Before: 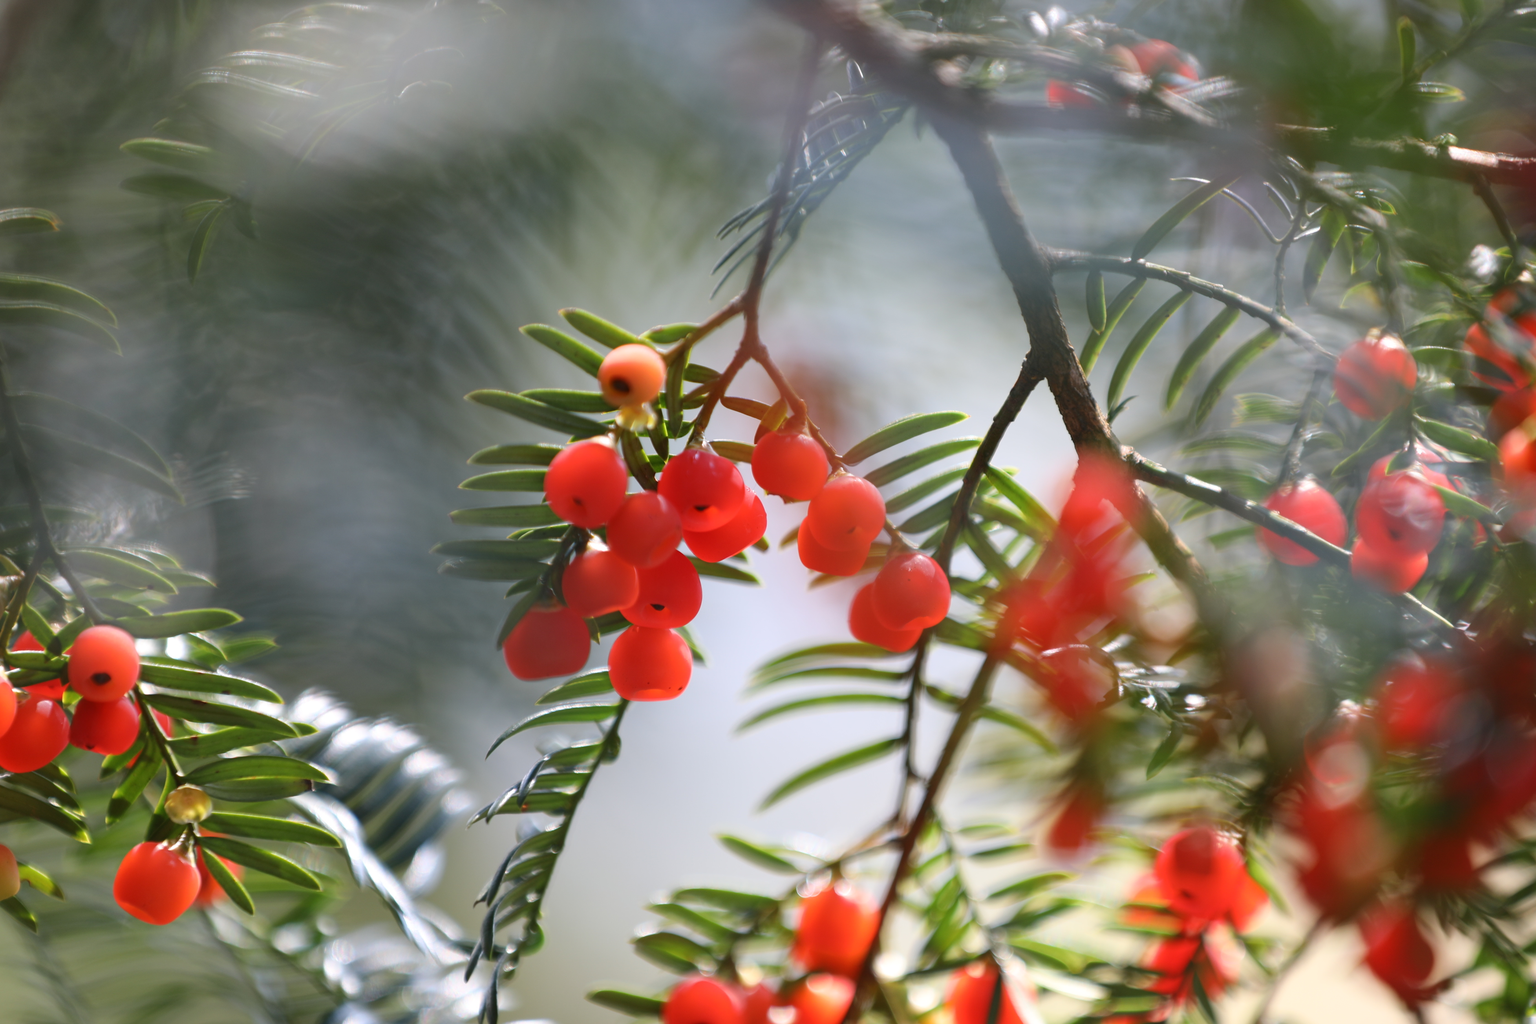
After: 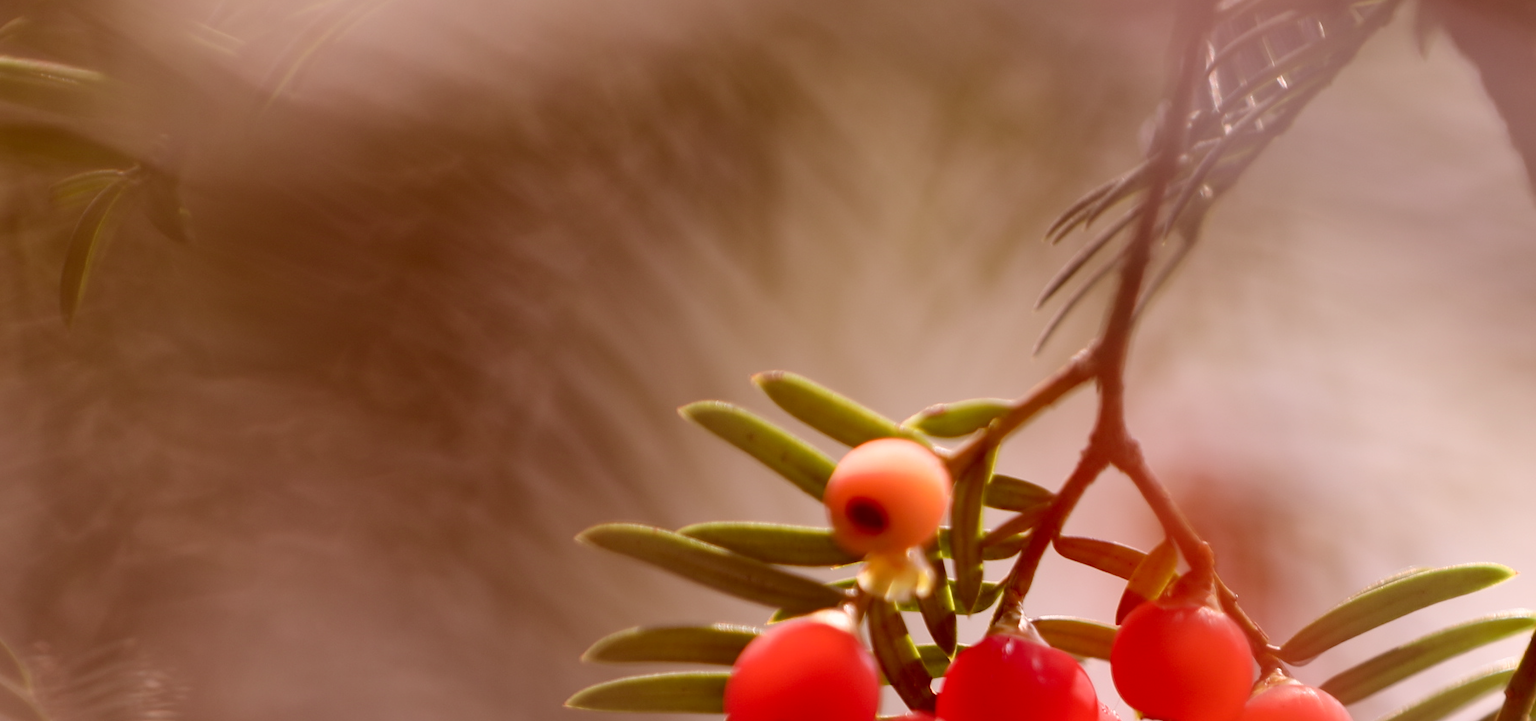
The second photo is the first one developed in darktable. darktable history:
color correction: highlights a* 9.03, highlights b* 8.71, shadows a* 40, shadows b* 40, saturation 0.8
crop: left 10.121%, top 10.631%, right 36.218%, bottom 51.526%
